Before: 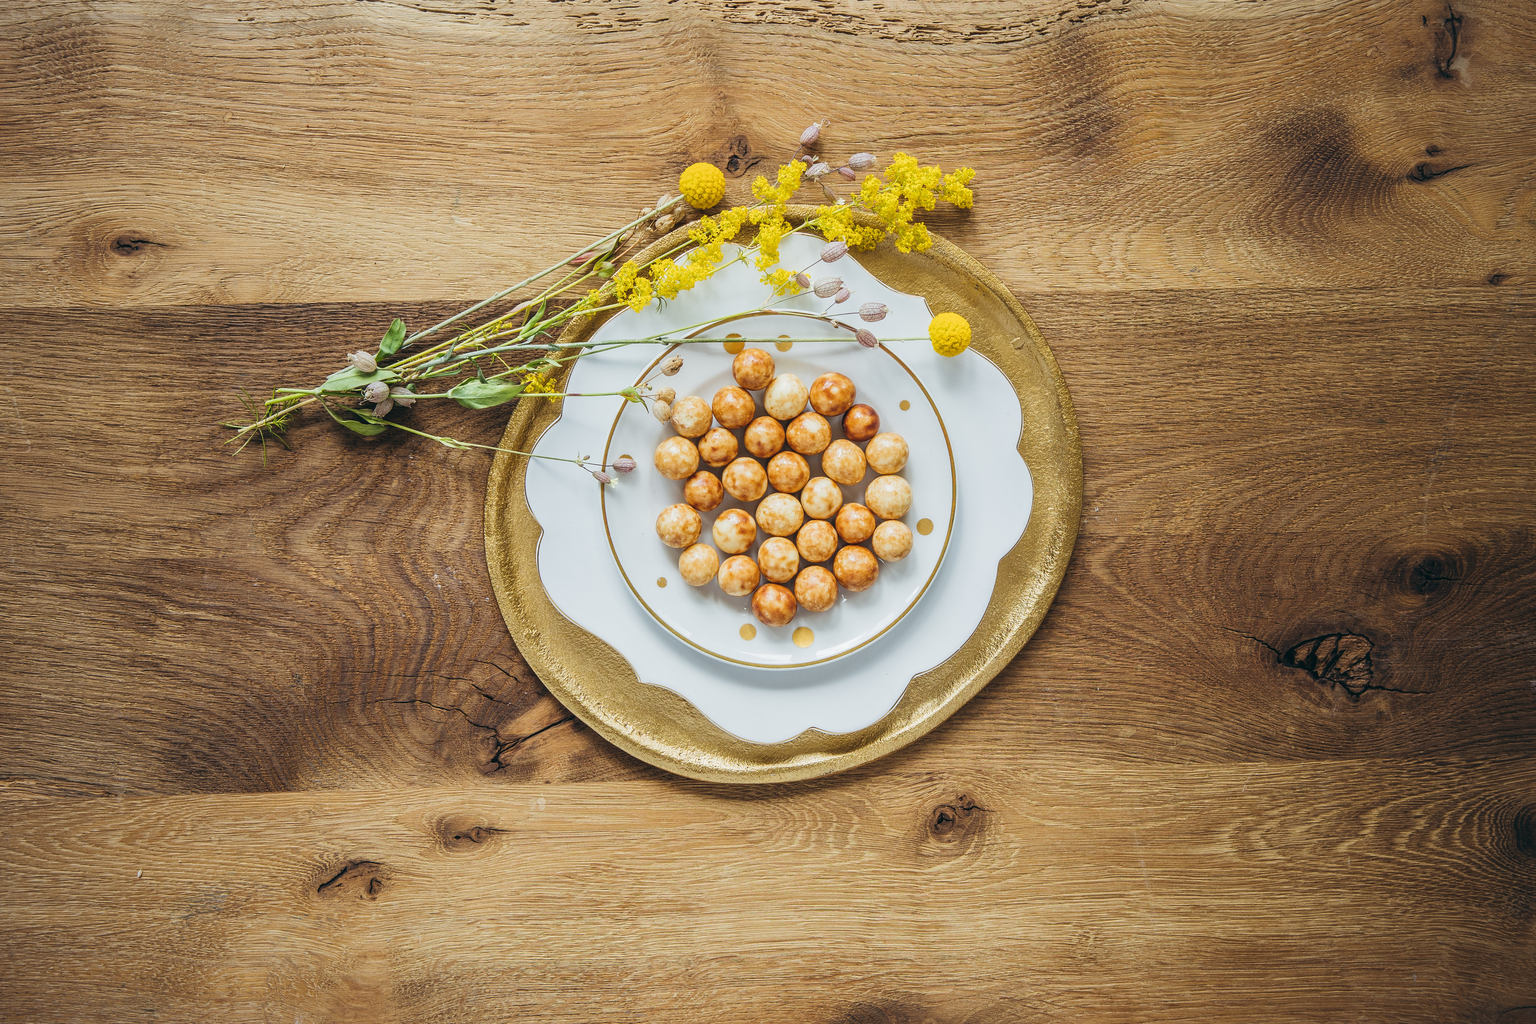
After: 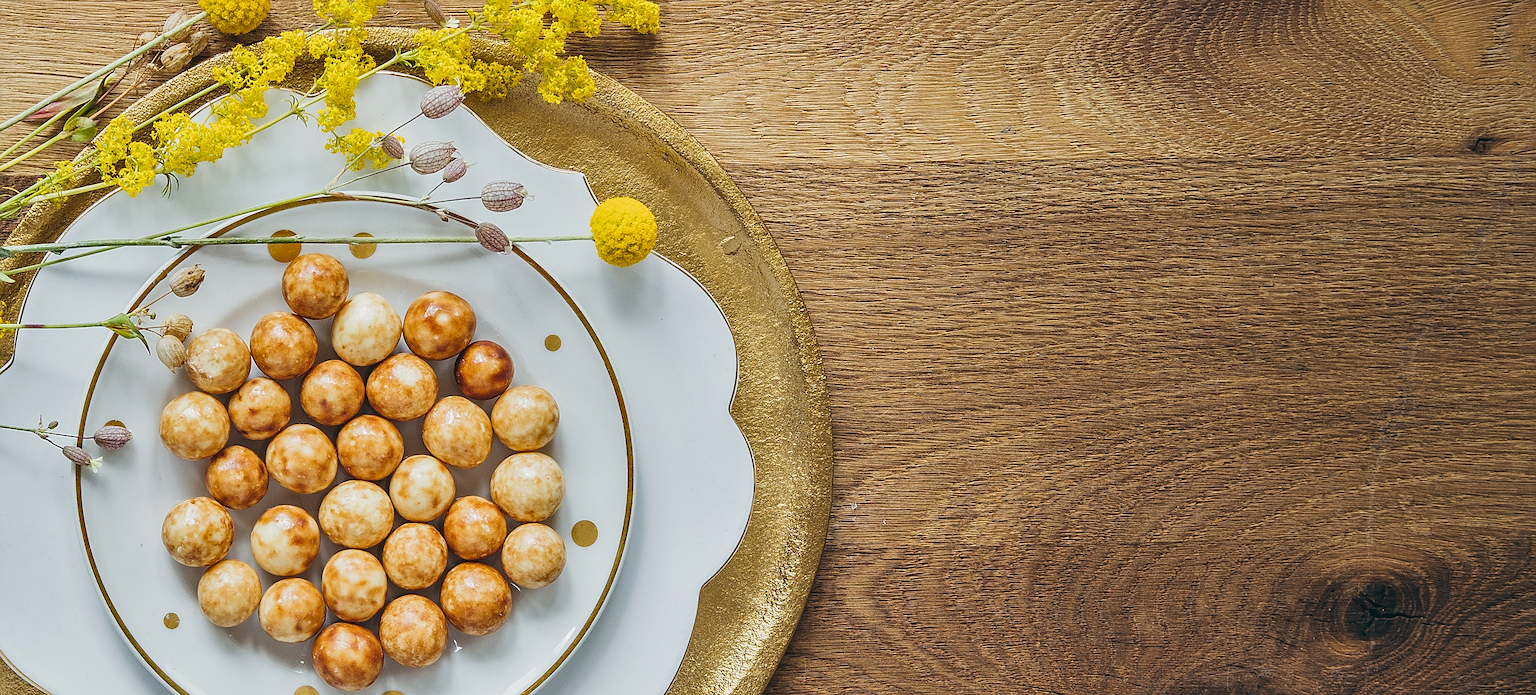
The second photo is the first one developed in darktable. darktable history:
shadows and highlights: low approximation 0.01, soften with gaussian
crop: left 36.005%, top 18.293%, right 0.31%, bottom 38.444%
sharpen: on, module defaults
